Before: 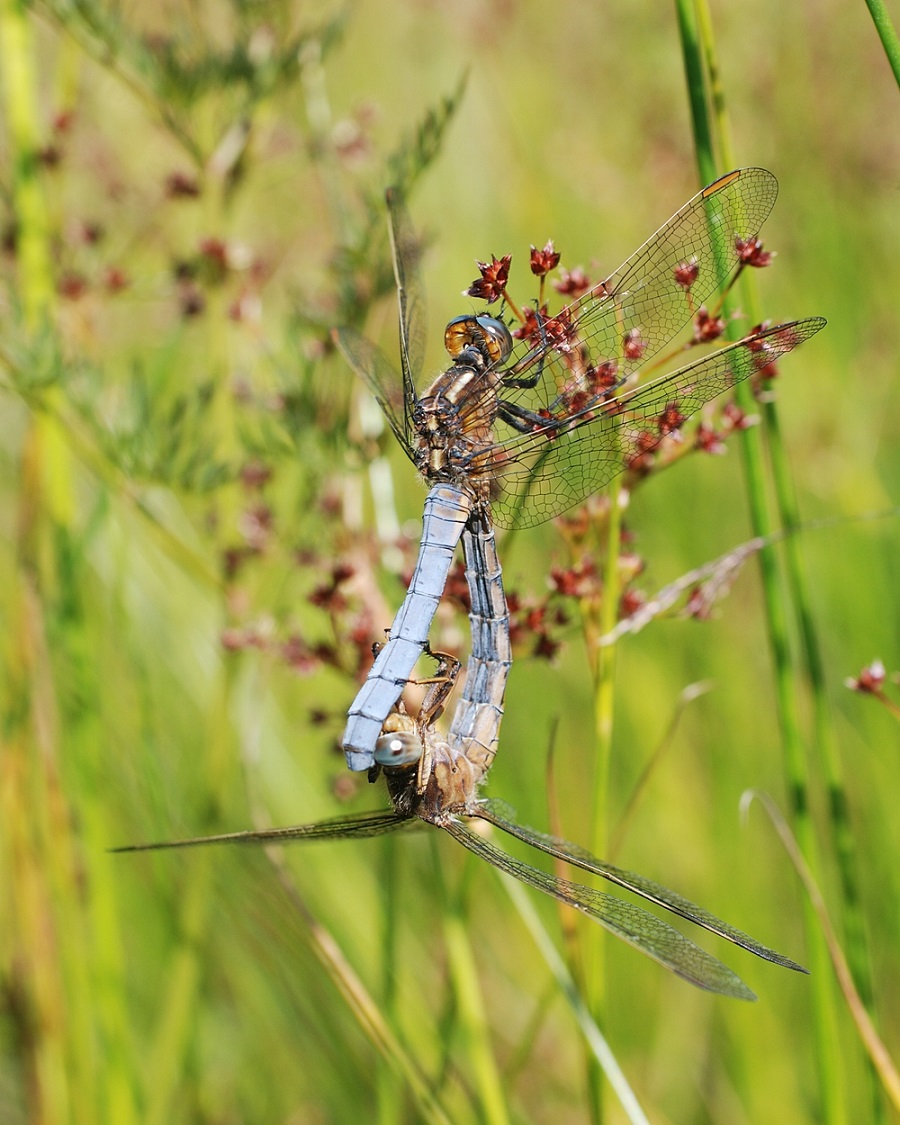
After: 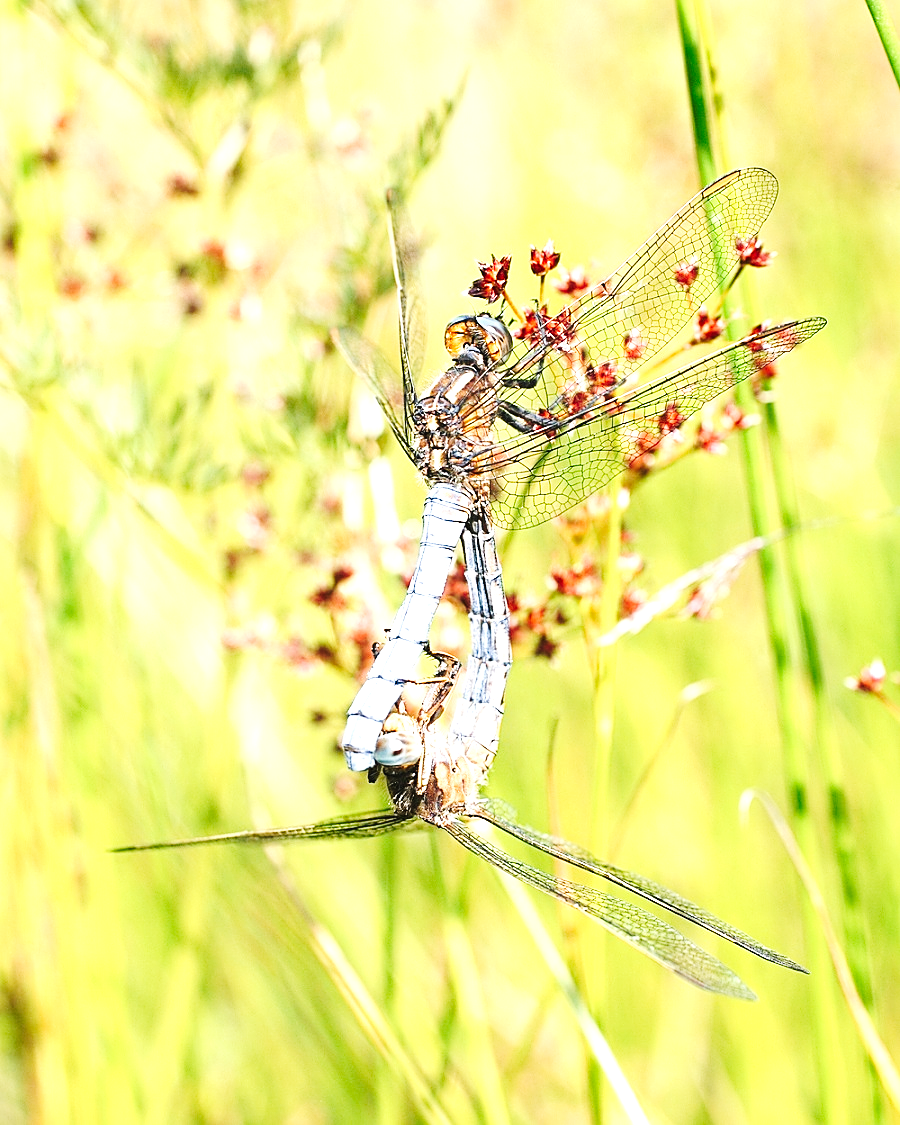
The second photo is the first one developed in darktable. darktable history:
tone curve: curves: ch0 [(0, 0.023) (0.103, 0.087) (0.295, 0.297) (0.445, 0.531) (0.553, 0.665) (0.735, 0.843) (0.994, 1)]; ch1 [(0, 0) (0.414, 0.395) (0.447, 0.447) (0.485, 0.495) (0.512, 0.523) (0.542, 0.581) (0.581, 0.632) (0.646, 0.715) (1, 1)]; ch2 [(0, 0) (0.369, 0.388) (0.449, 0.431) (0.478, 0.471) (0.516, 0.517) (0.579, 0.624) (0.674, 0.775) (1, 1)], preserve colors none
sharpen: on, module defaults
exposure: black level correction 0, exposure 1.291 EV, compensate highlight preservation false
